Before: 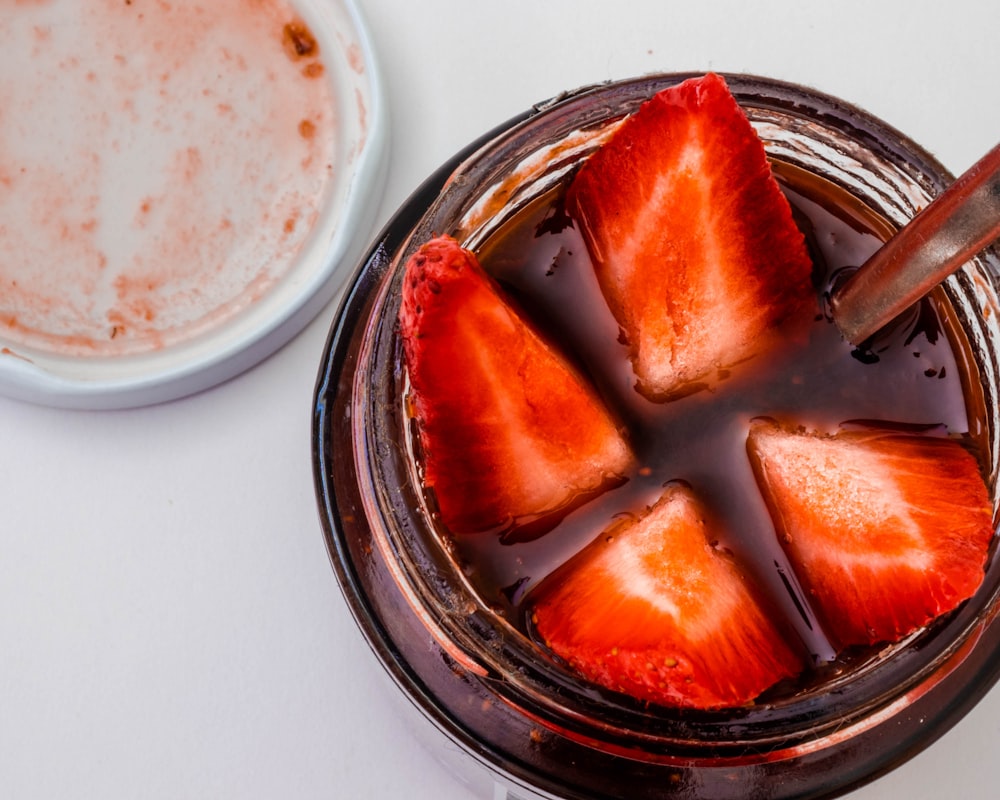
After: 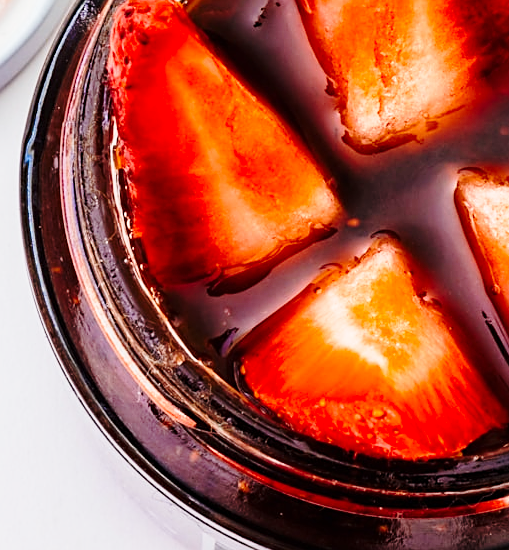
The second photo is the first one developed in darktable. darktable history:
base curve: curves: ch0 [(0, 0) (0.028, 0.03) (0.121, 0.232) (0.46, 0.748) (0.859, 0.968) (1, 1)], preserve colors none
sharpen: on, module defaults
crop and rotate: left 29.237%, top 31.152%, right 19.807%
